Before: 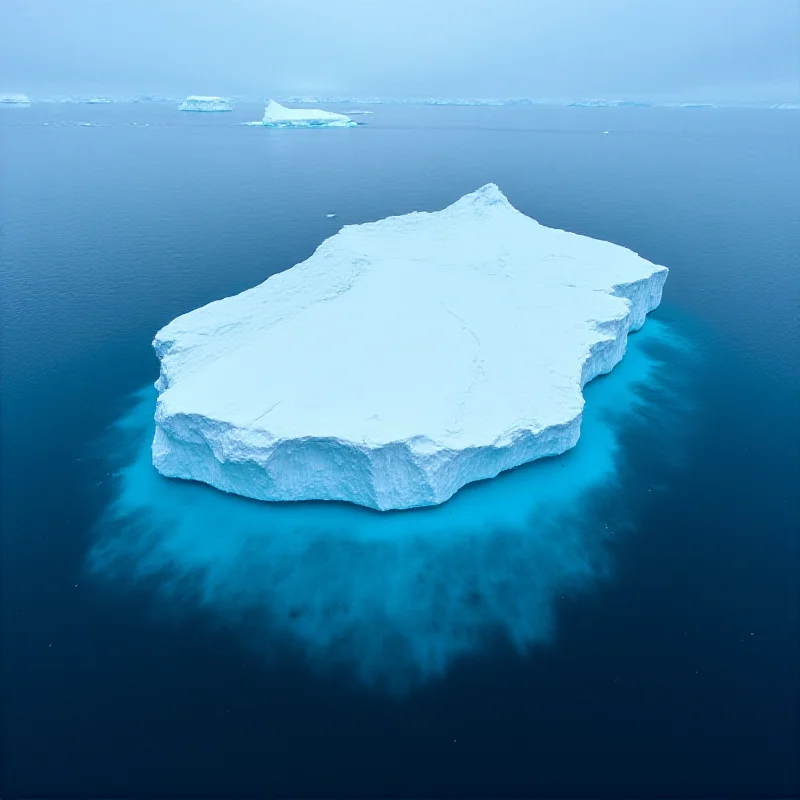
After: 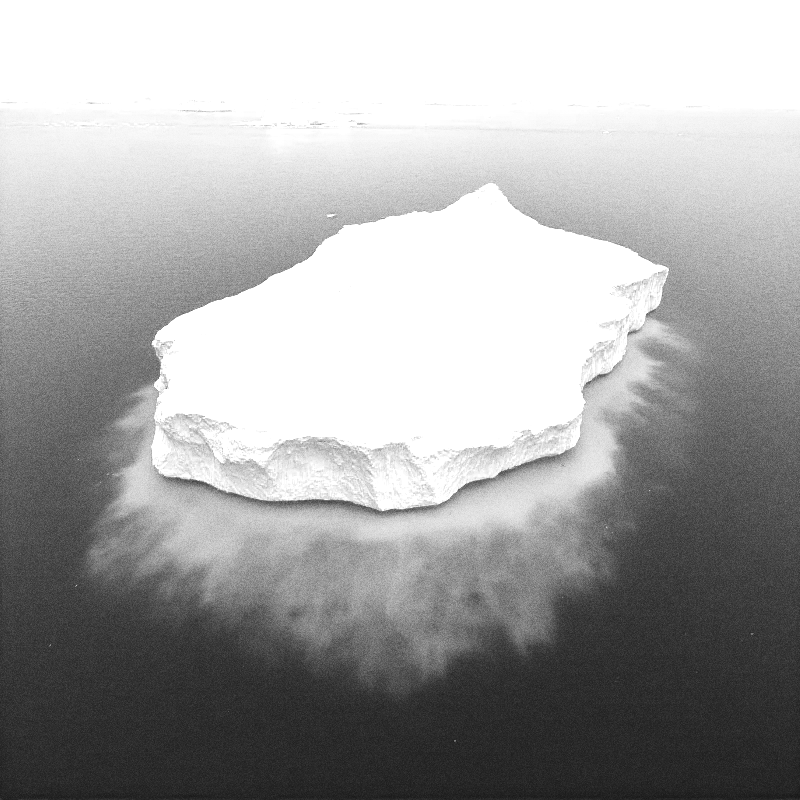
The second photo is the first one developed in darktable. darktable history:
contrast brightness saturation: saturation -1
exposure: black level correction 0, exposure 1.1 EV, compensate exposure bias true, compensate highlight preservation false
grain: coarseness 0.09 ISO, strength 40%
